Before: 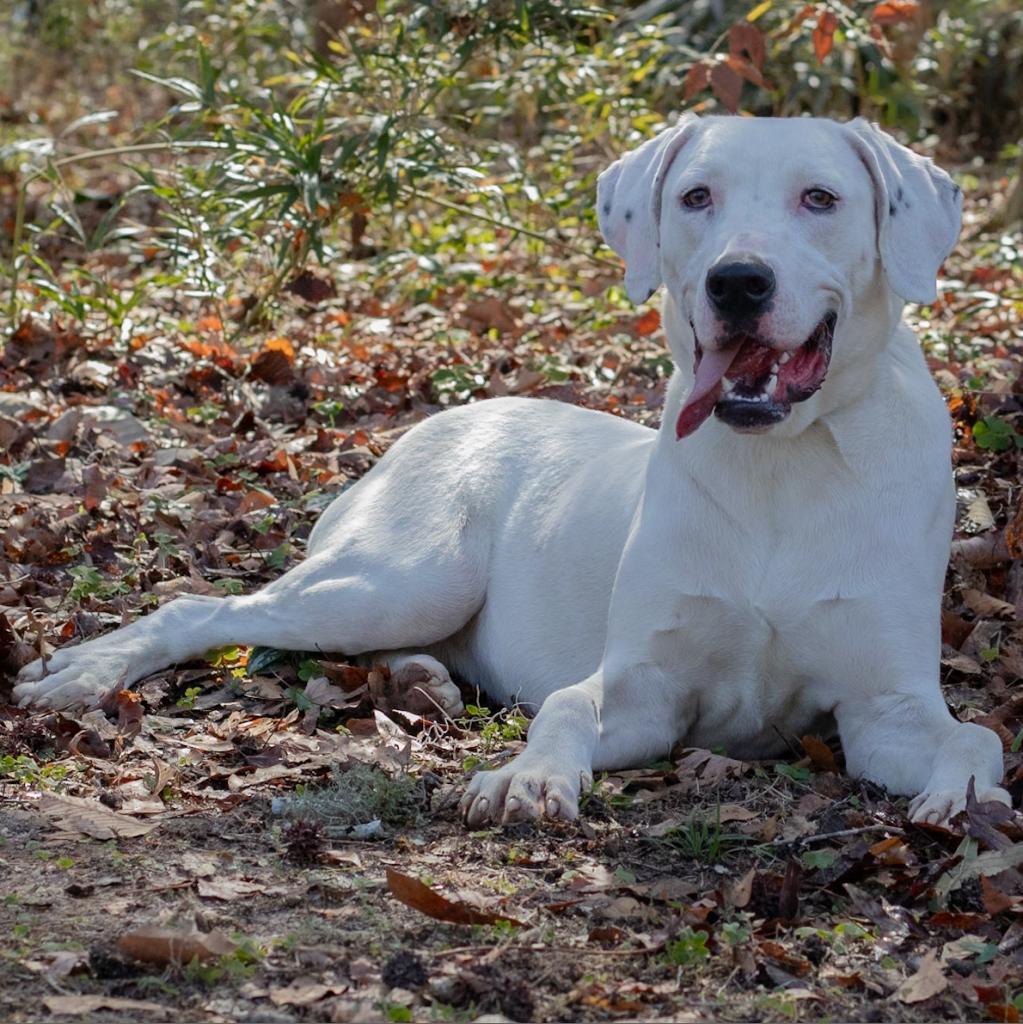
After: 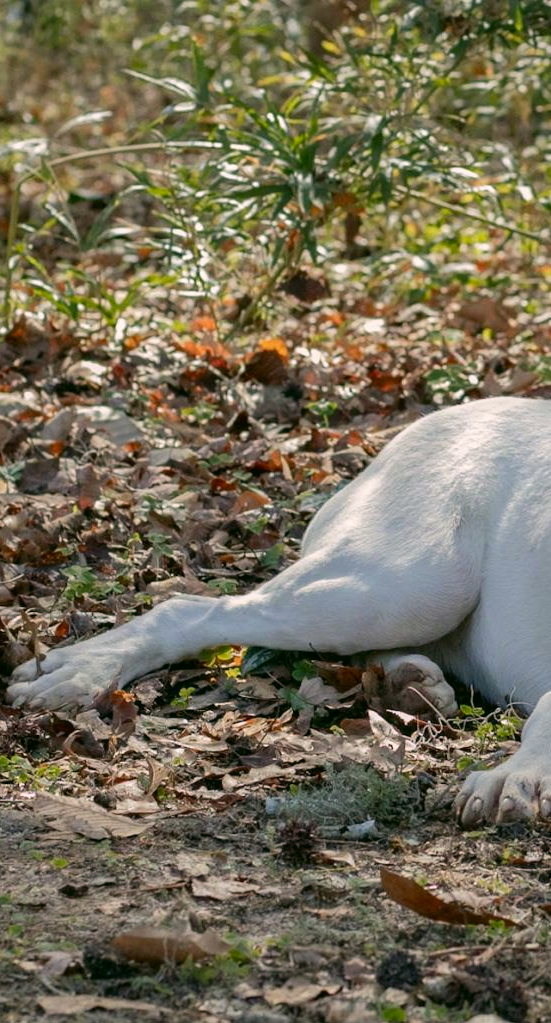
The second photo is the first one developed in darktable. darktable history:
crop: left 0.618%, right 45.483%, bottom 0.086%
color correction: highlights a* 4.61, highlights b* 4.92, shadows a* -7.47, shadows b* 4.57
